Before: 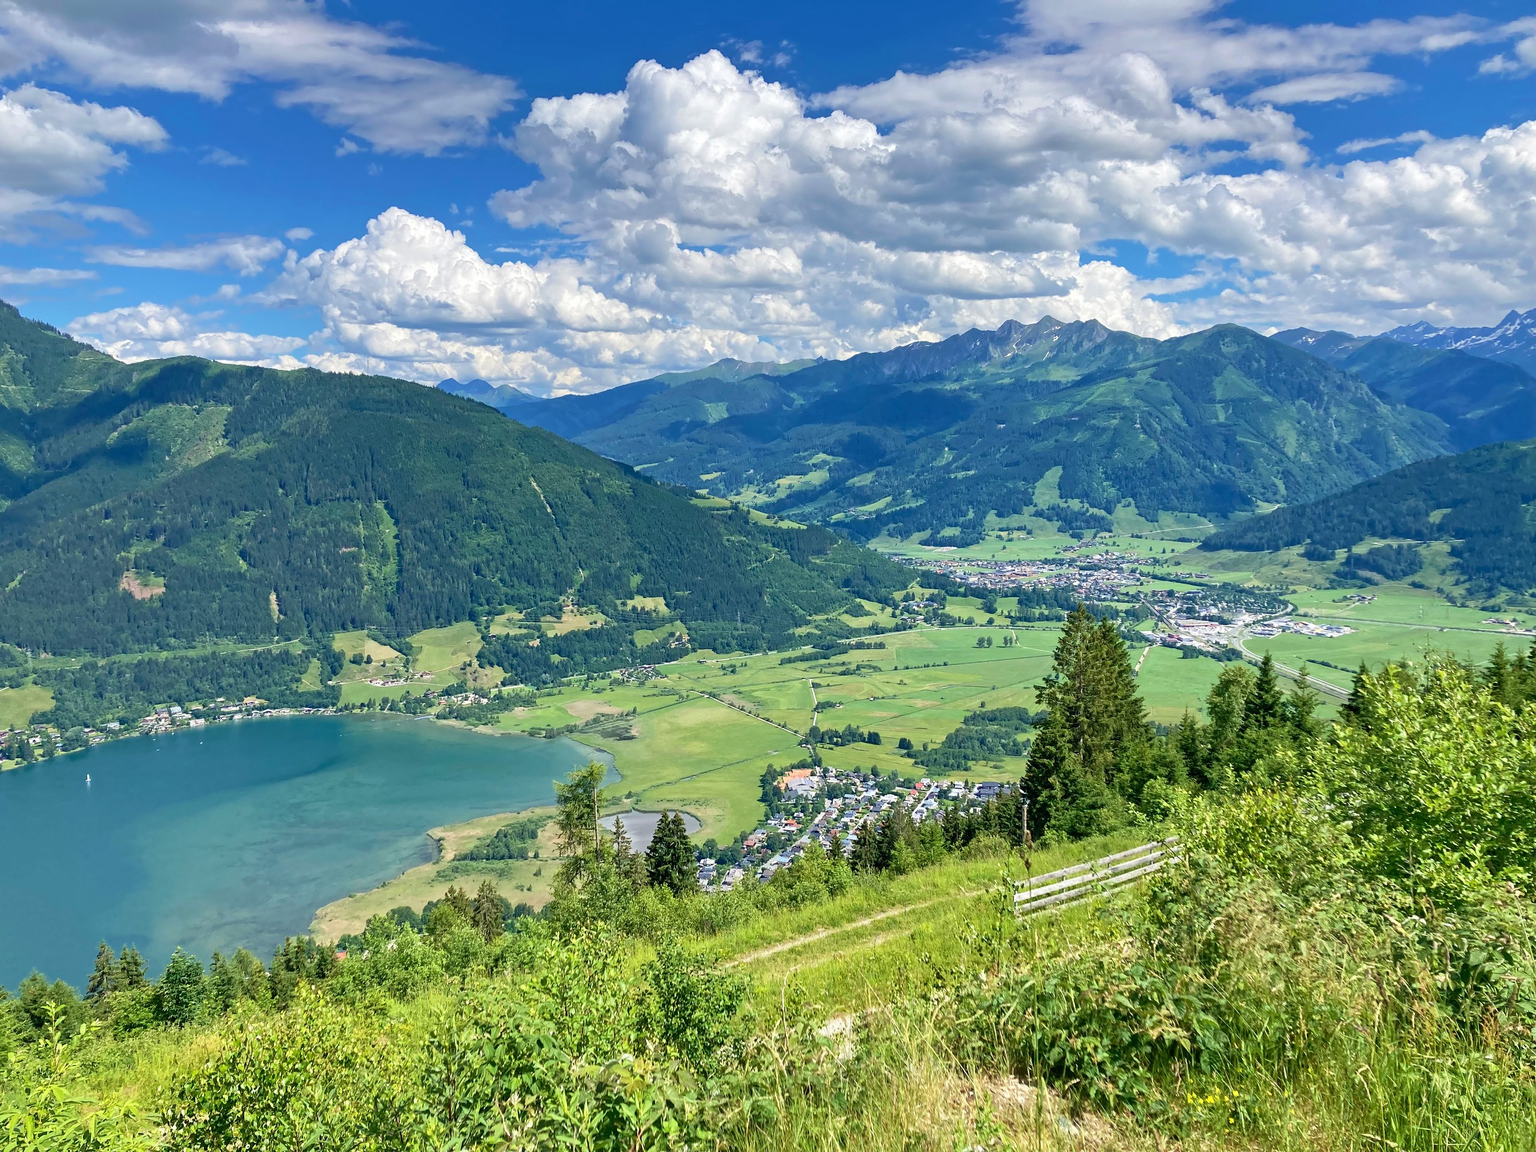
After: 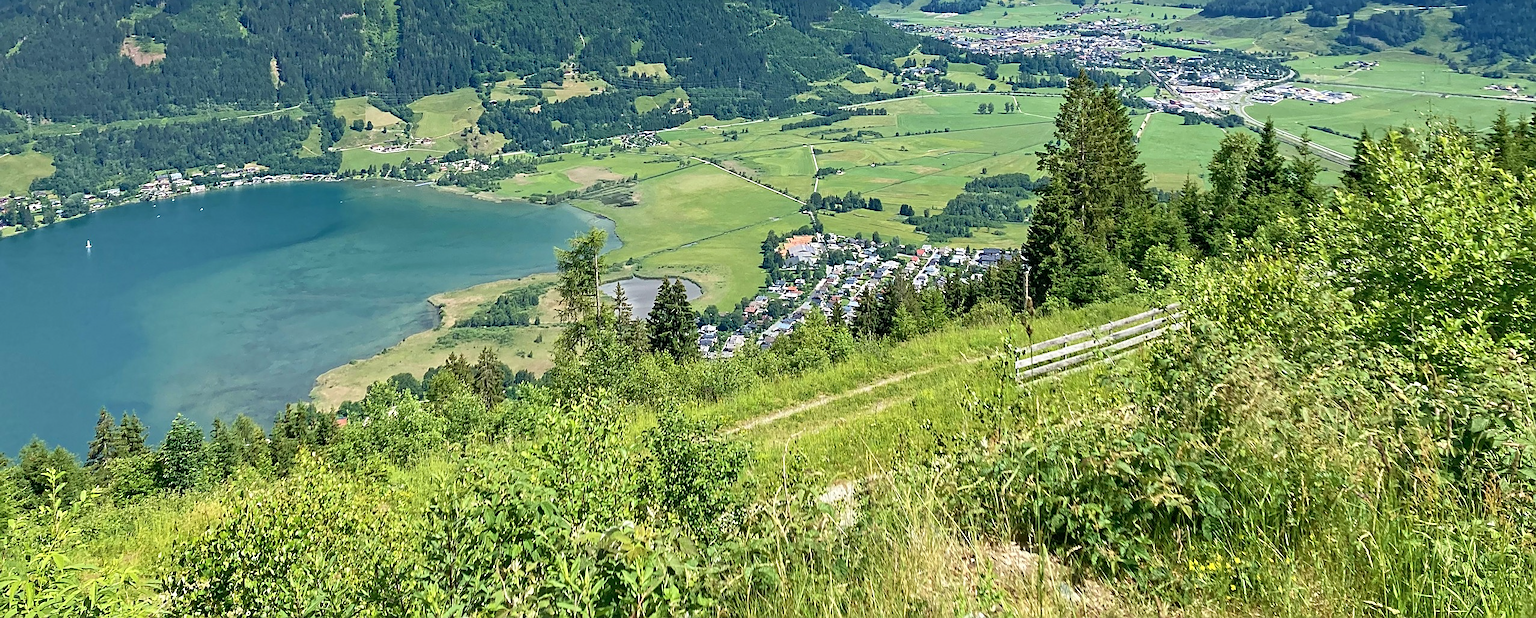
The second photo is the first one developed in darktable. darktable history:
crop and rotate: top 46.359%, right 0.095%
sharpen: on, module defaults
contrast brightness saturation: saturation -0.054
